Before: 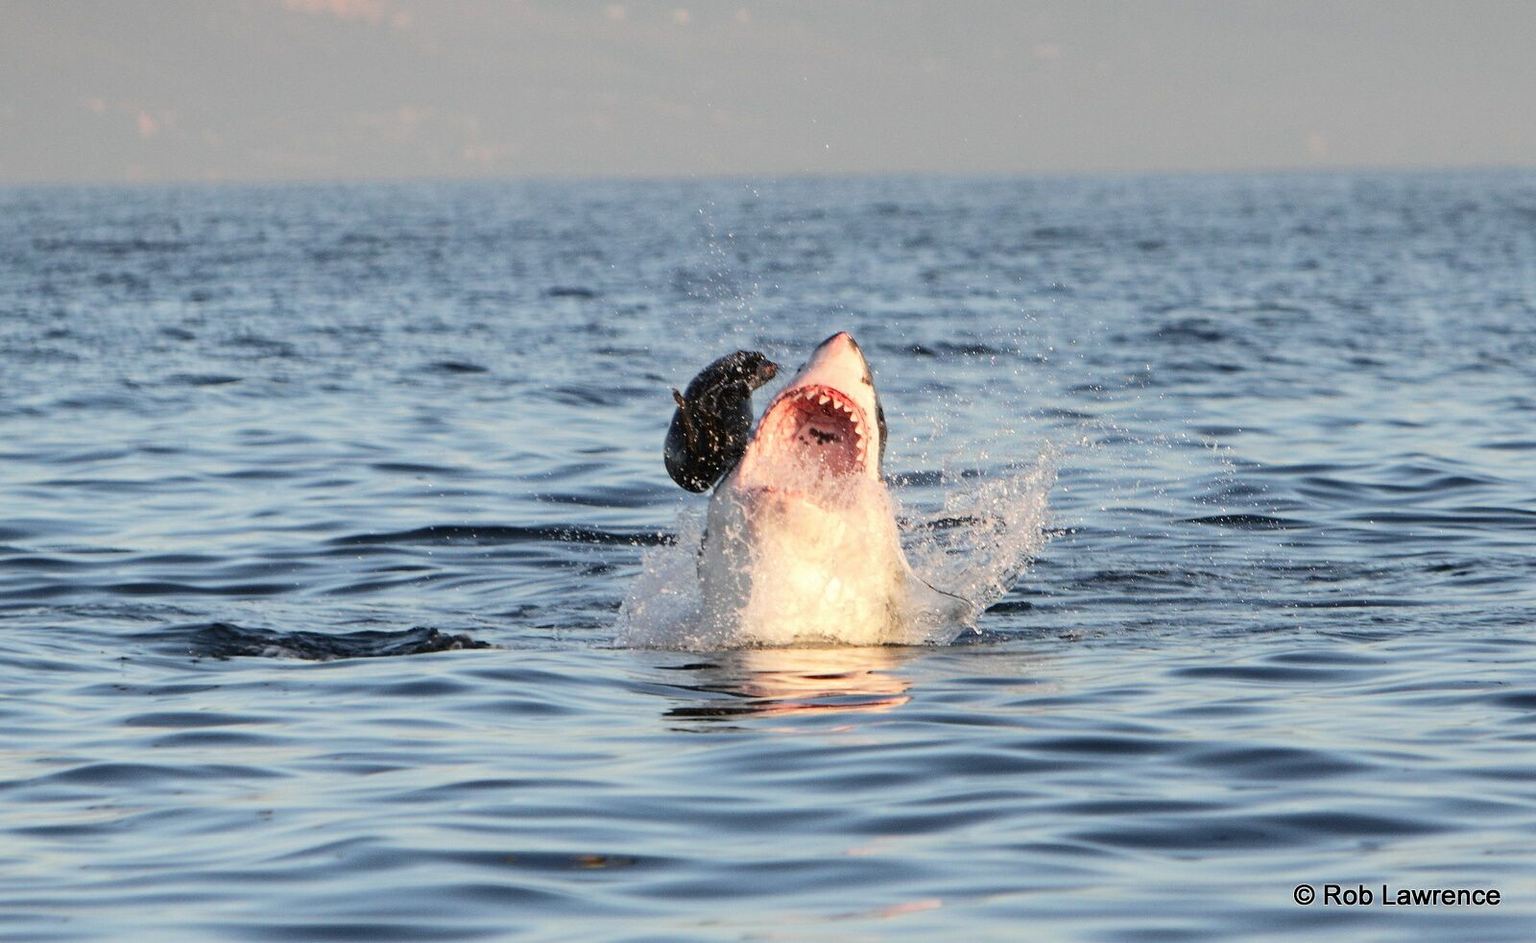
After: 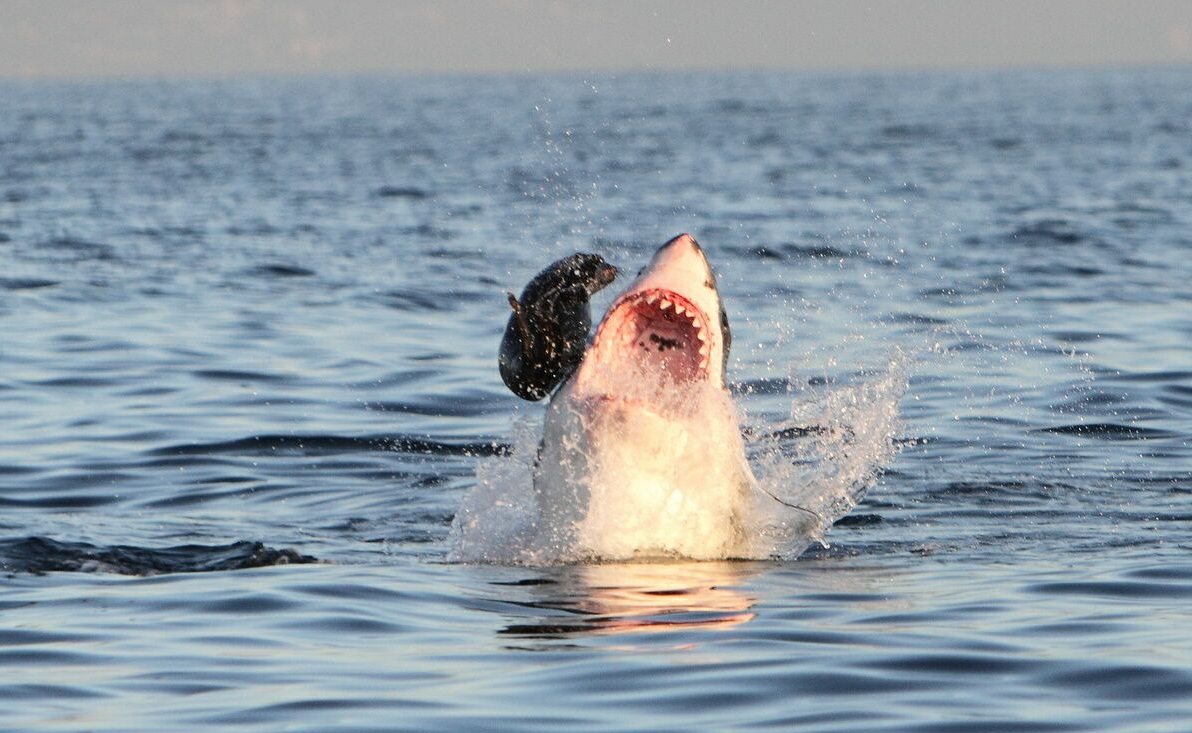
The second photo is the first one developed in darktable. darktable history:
crop and rotate: left 12.083%, top 11.451%, right 13.398%, bottom 13.873%
exposure: compensate highlight preservation false
